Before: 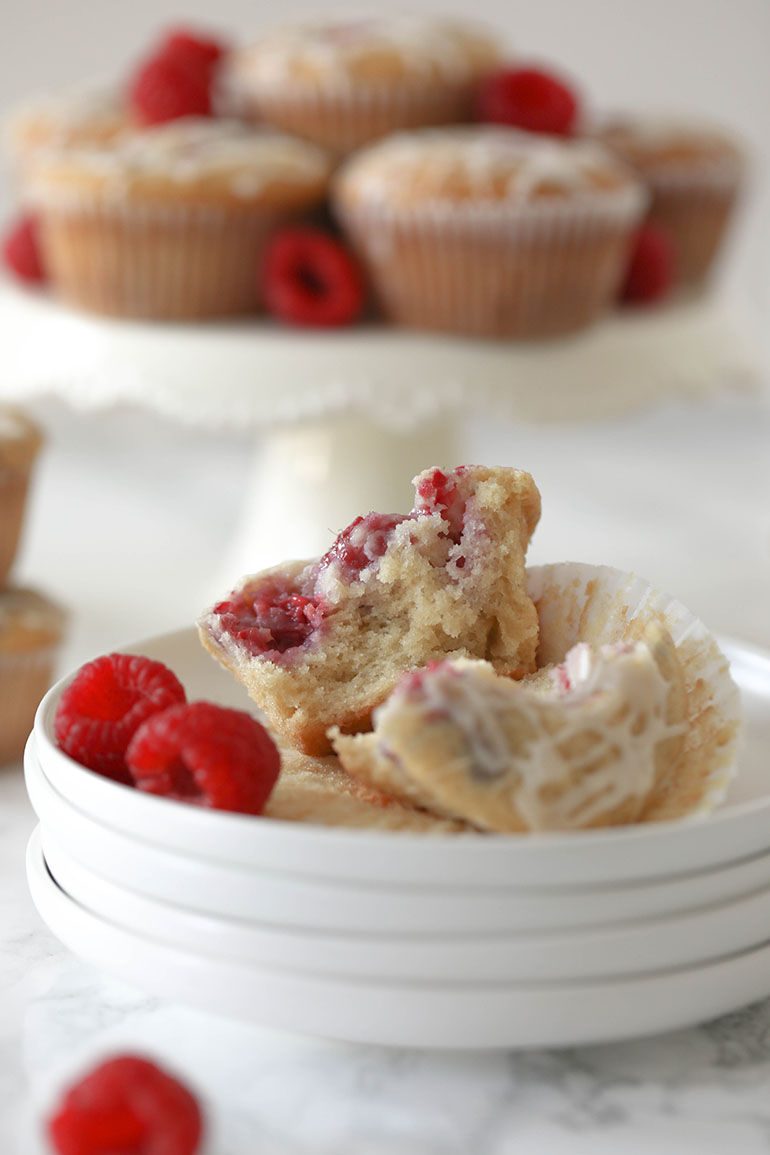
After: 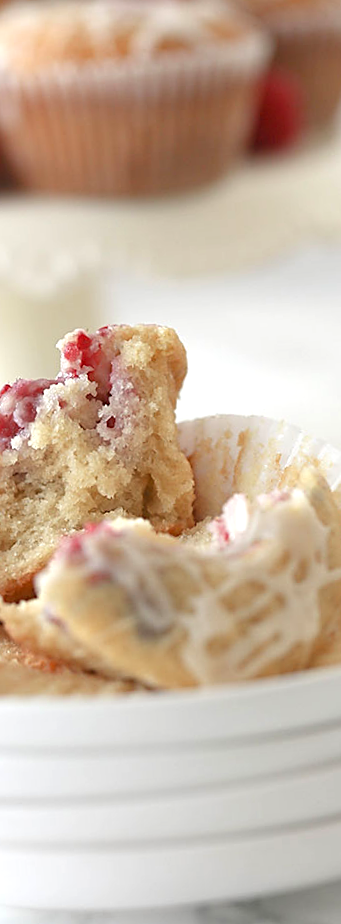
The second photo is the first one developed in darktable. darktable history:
rotate and perspective: rotation -4.25°, automatic cropping off
sharpen: on, module defaults
crop: left 45.721%, top 13.393%, right 14.118%, bottom 10.01%
exposure: exposure 0.559 EV, compensate highlight preservation false
